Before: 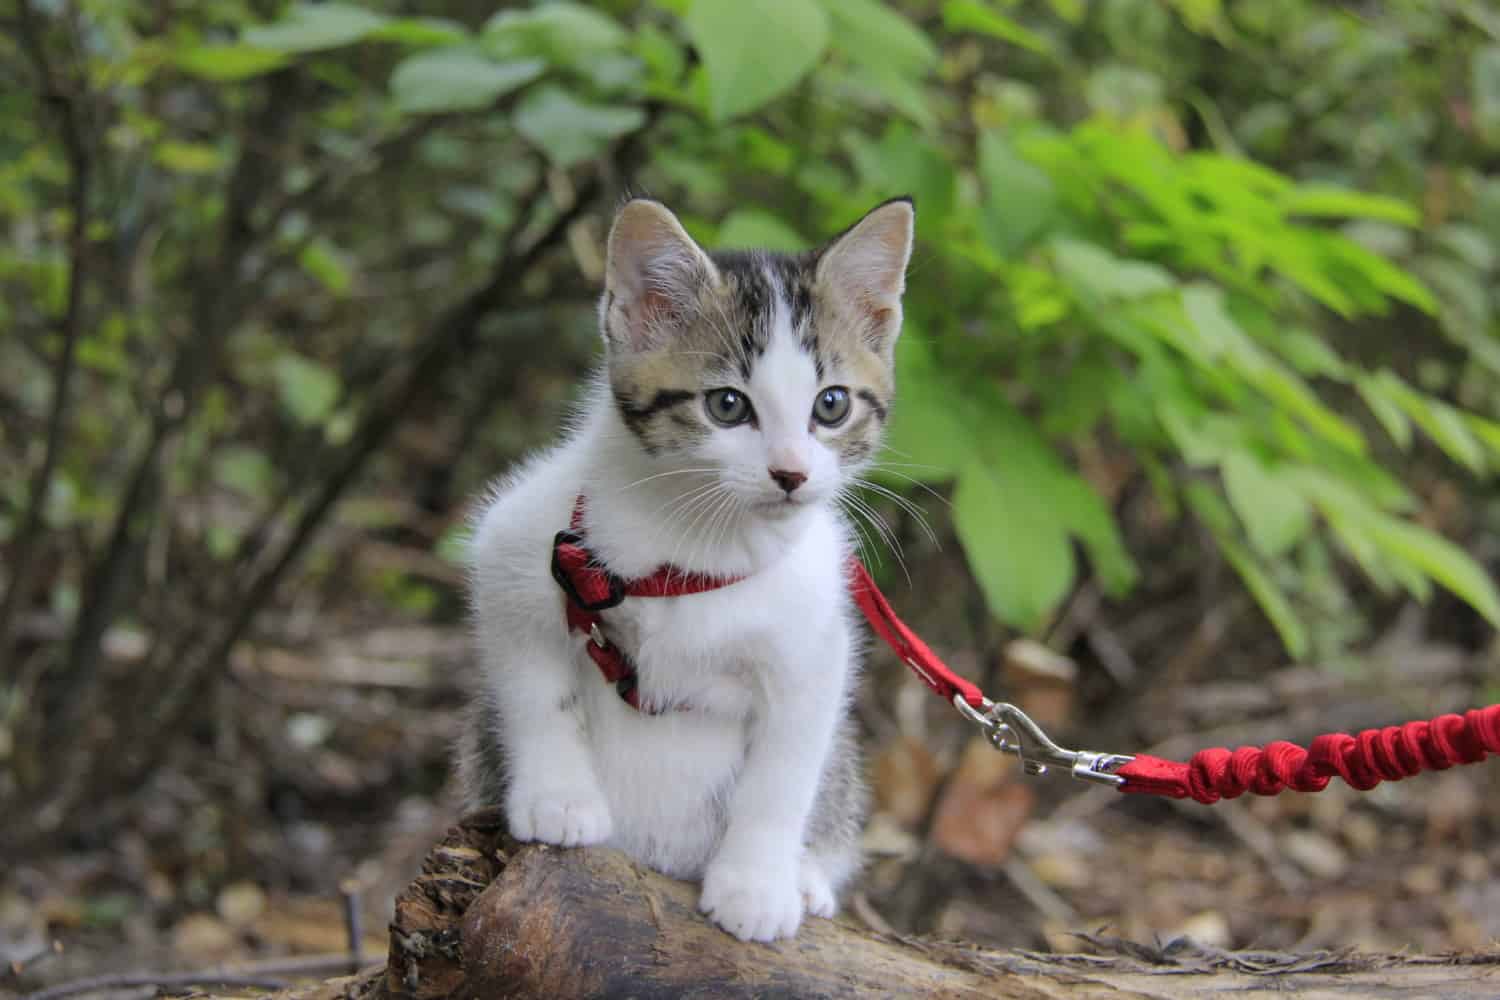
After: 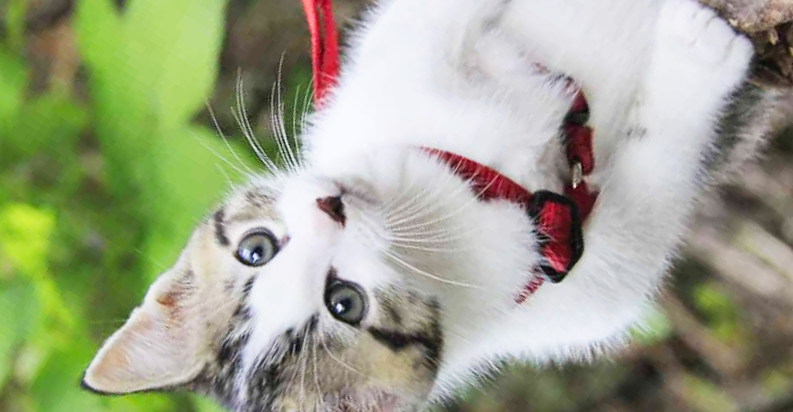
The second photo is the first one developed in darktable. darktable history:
crop and rotate: angle 148.58°, left 9.104%, top 15.619%, right 4.357%, bottom 16.952%
tone curve: curves: ch0 [(0, 0.017) (0.259, 0.344) (0.593, 0.778) (0.786, 0.931) (1, 0.999)]; ch1 [(0, 0) (0.405, 0.387) (0.442, 0.47) (0.492, 0.5) (0.511, 0.503) (0.548, 0.596) (0.7, 0.795) (1, 1)]; ch2 [(0, 0) (0.411, 0.433) (0.5, 0.504) (0.535, 0.581) (1, 1)], preserve colors none
